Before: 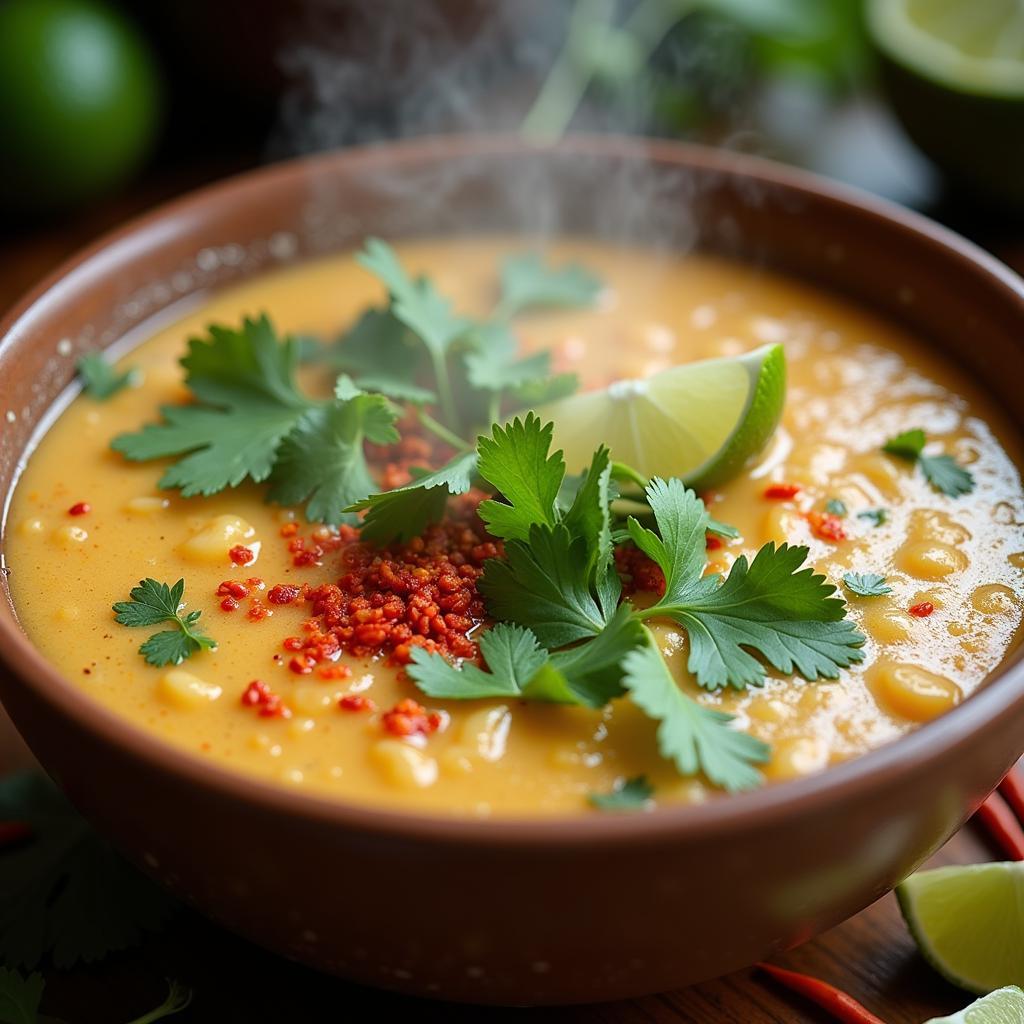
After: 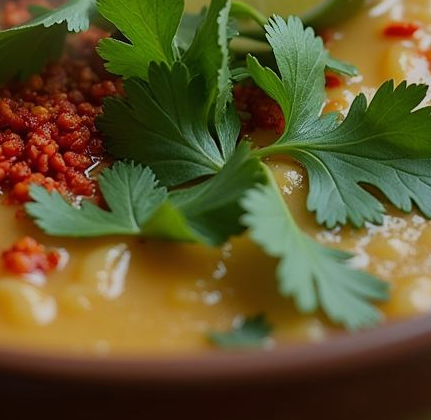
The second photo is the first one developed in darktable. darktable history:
crop: left 37.221%, top 45.169%, right 20.63%, bottom 13.777%
exposure: black level correction 0, exposure -0.721 EV, compensate highlight preservation false
